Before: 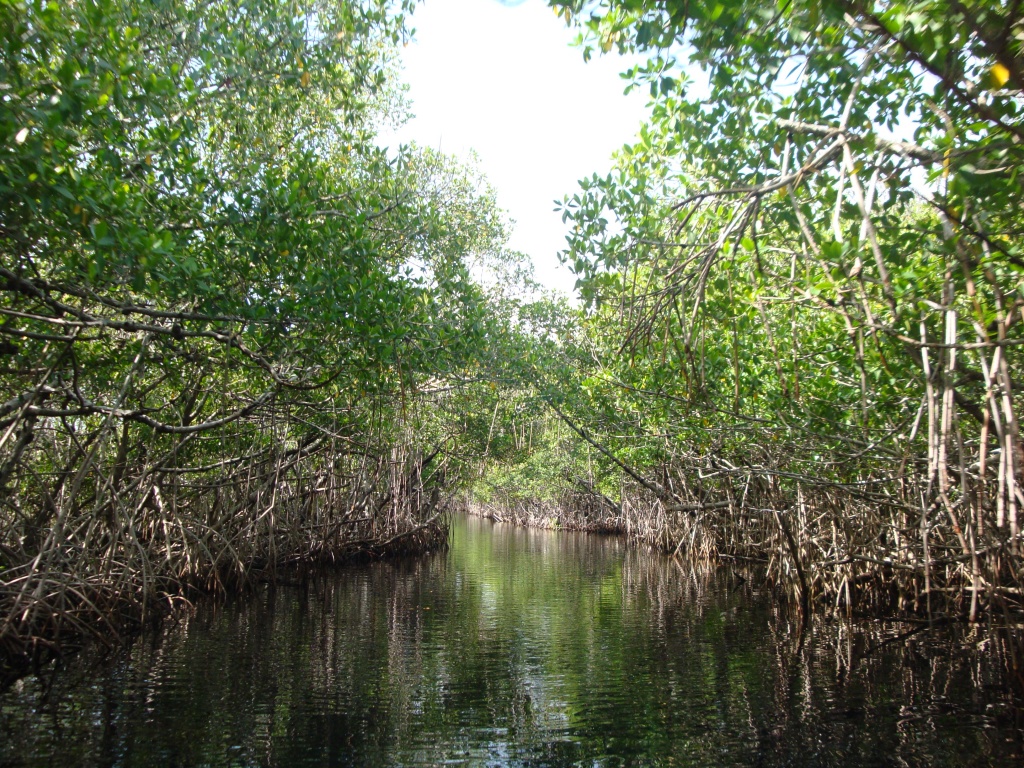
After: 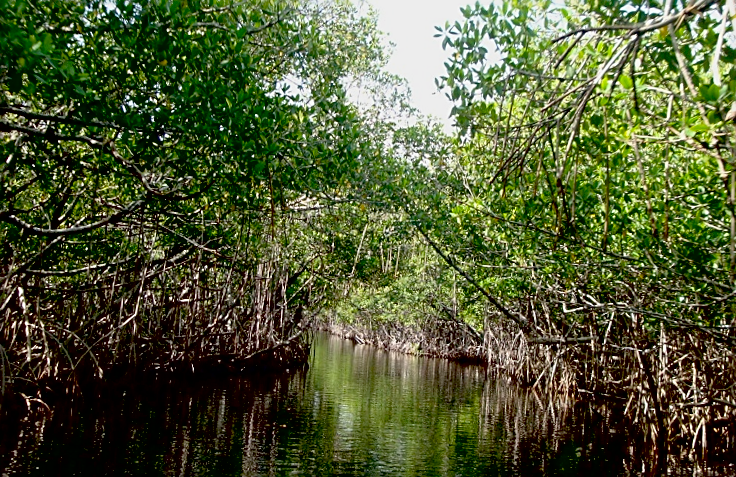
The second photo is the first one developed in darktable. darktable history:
local contrast: mode bilateral grid, contrast 16, coarseness 35, detail 103%, midtone range 0.2
exposure: black level correction 0.045, exposure -0.233 EV, compensate highlight preservation false
crop and rotate: angle -3.48°, left 9.821%, top 20.997%, right 12.514%, bottom 11.955%
sharpen: on, module defaults
